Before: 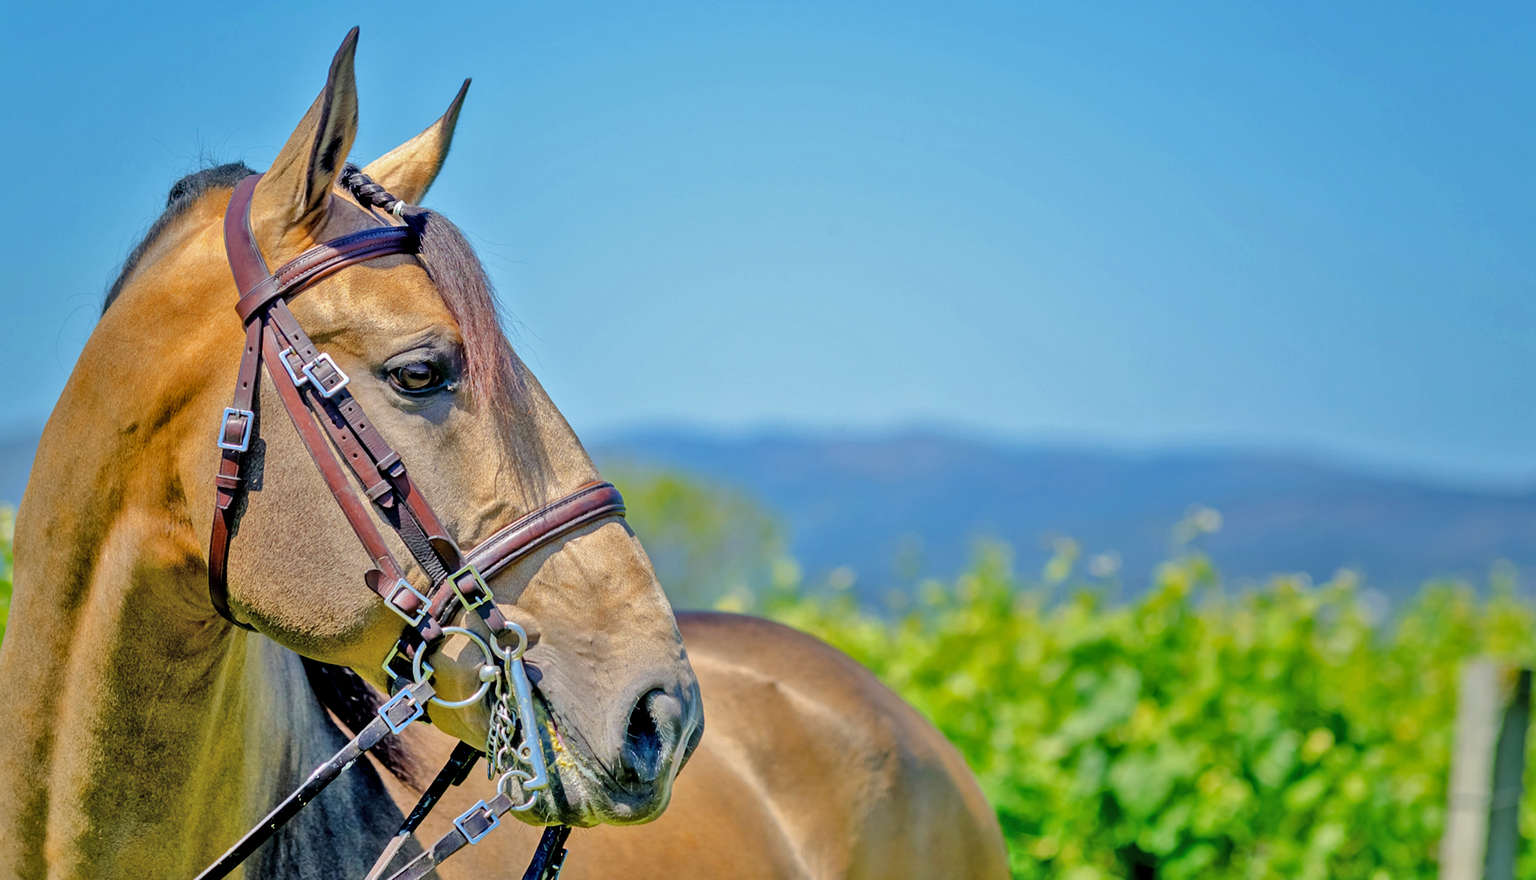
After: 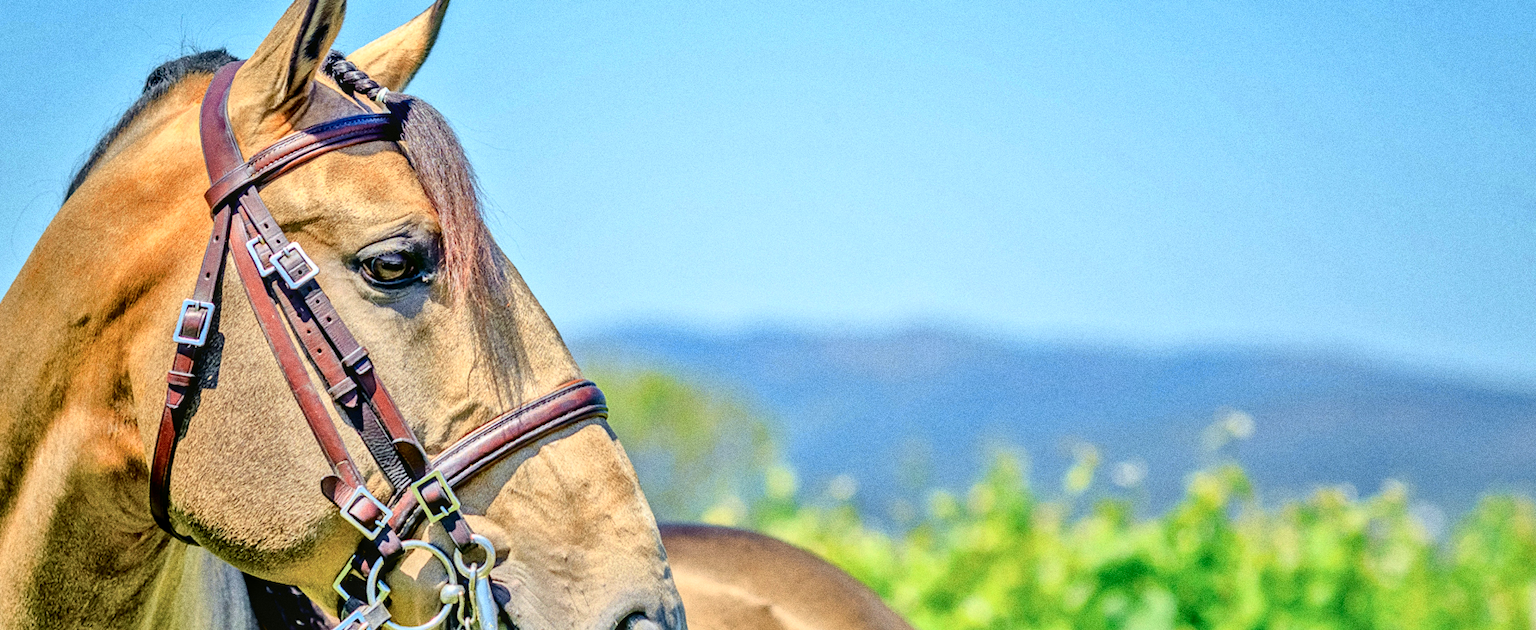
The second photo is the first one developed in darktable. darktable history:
crop: top 11.166%, bottom 22.168%
grain: coarseness 9.61 ISO, strength 35.62%
tone curve: curves: ch0 [(0, 0.023) (0.087, 0.065) (0.184, 0.168) (0.45, 0.54) (0.57, 0.683) (0.706, 0.841) (0.877, 0.948) (1, 0.984)]; ch1 [(0, 0) (0.388, 0.369) (0.447, 0.447) (0.505, 0.5) (0.534, 0.535) (0.563, 0.563) (0.579, 0.59) (0.644, 0.663) (1, 1)]; ch2 [(0, 0) (0.301, 0.259) (0.385, 0.395) (0.492, 0.496) (0.518, 0.537) (0.583, 0.605) (0.673, 0.667) (1, 1)], color space Lab, independent channels, preserve colors none
contrast brightness saturation: saturation -0.05
local contrast: on, module defaults
color correction: saturation 1.11
rotate and perspective: rotation 0.215°, lens shift (vertical) -0.139, crop left 0.069, crop right 0.939, crop top 0.002, crop bottom 0.996
